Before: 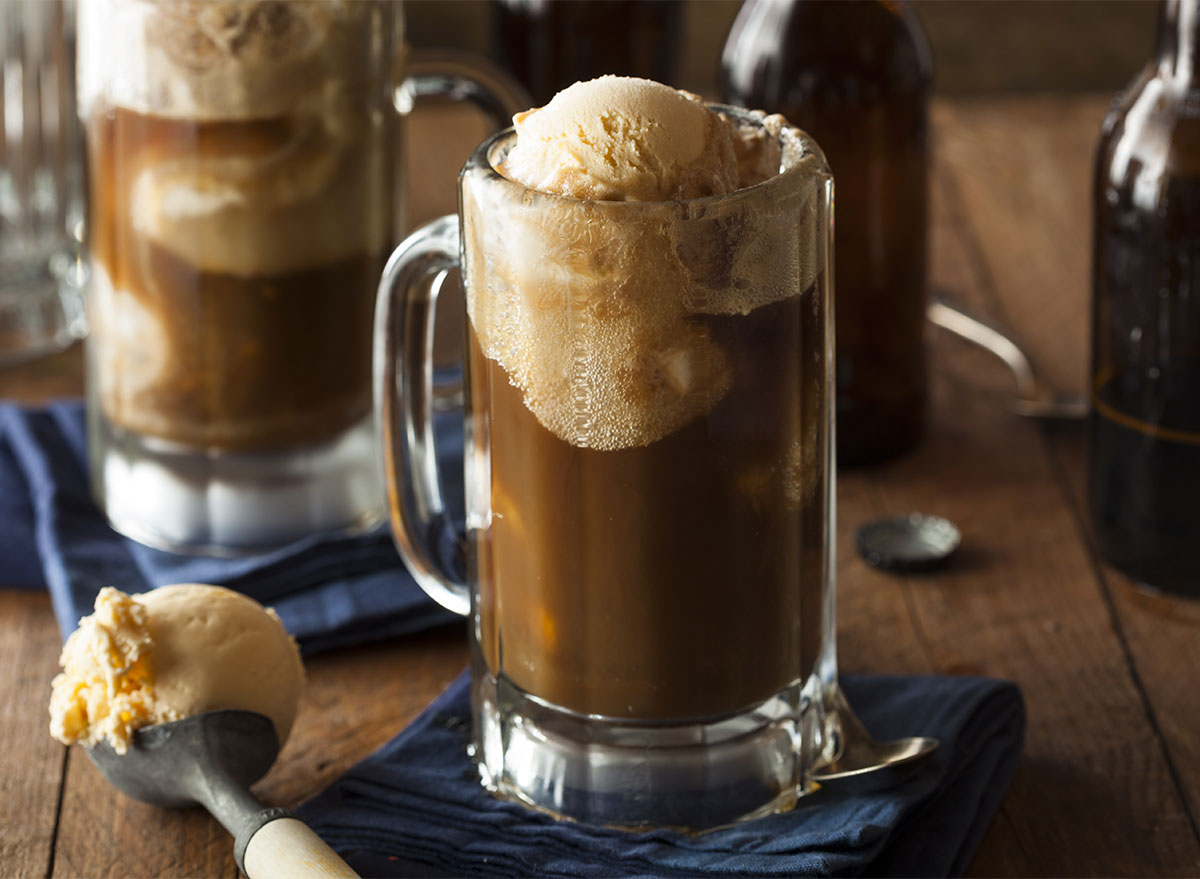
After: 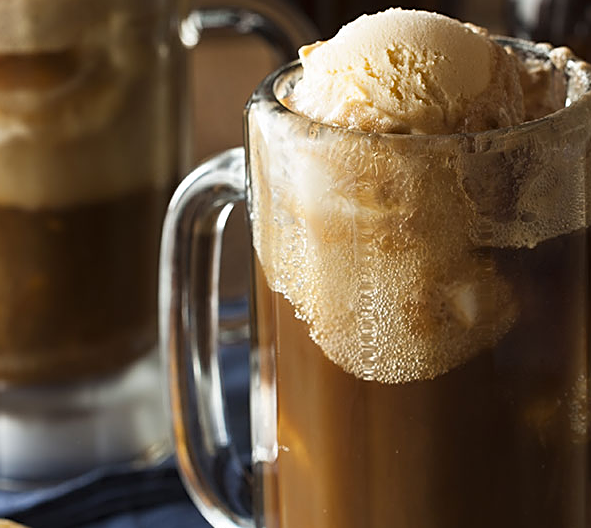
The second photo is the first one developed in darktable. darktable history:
shadows and highlights: radius 334.93, shadows 63.48, highlights 6.06, compress 87.7%, highlights color adjustment 39.73%, soften with gaussian
crop: left 17.835%, top 7.675%, right 32.881%, bottom 32.213%
sharpen: on, module defaults
